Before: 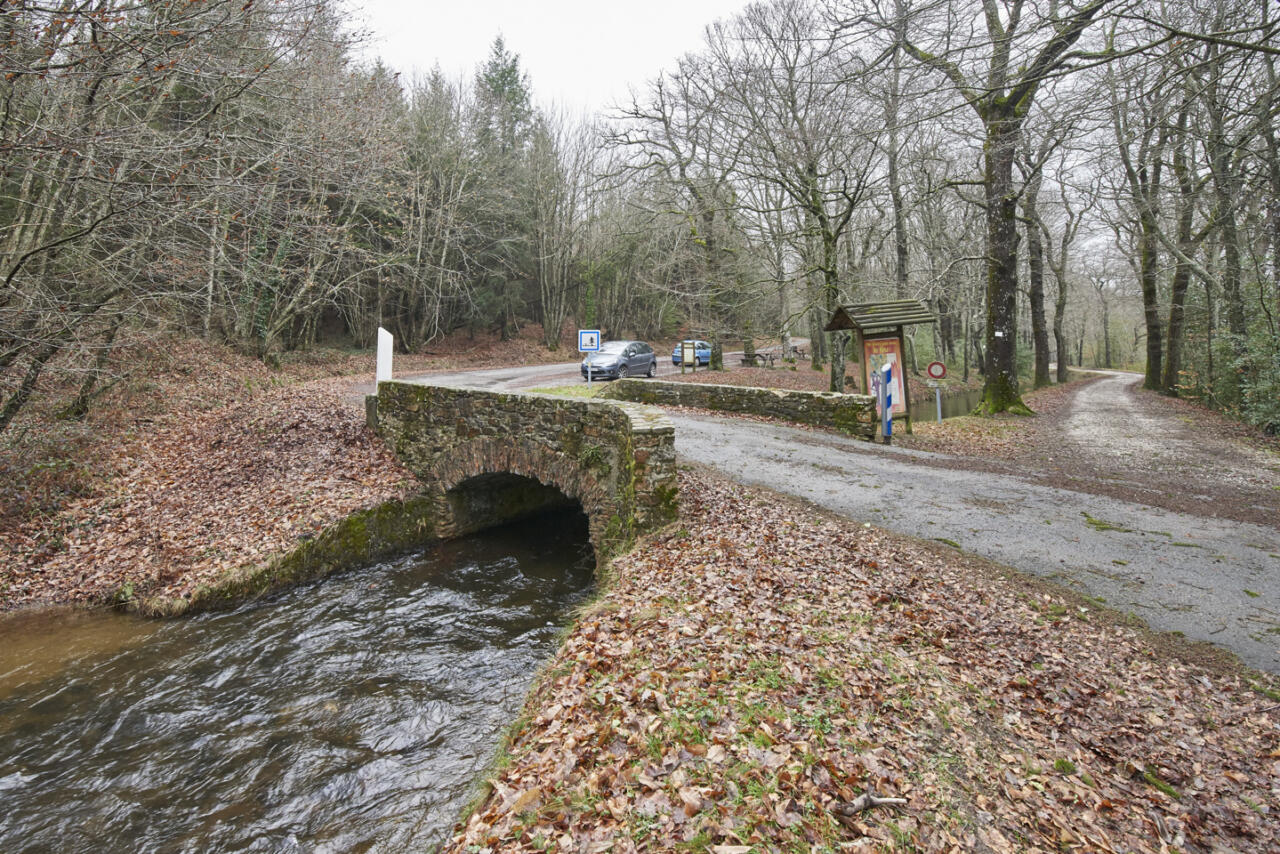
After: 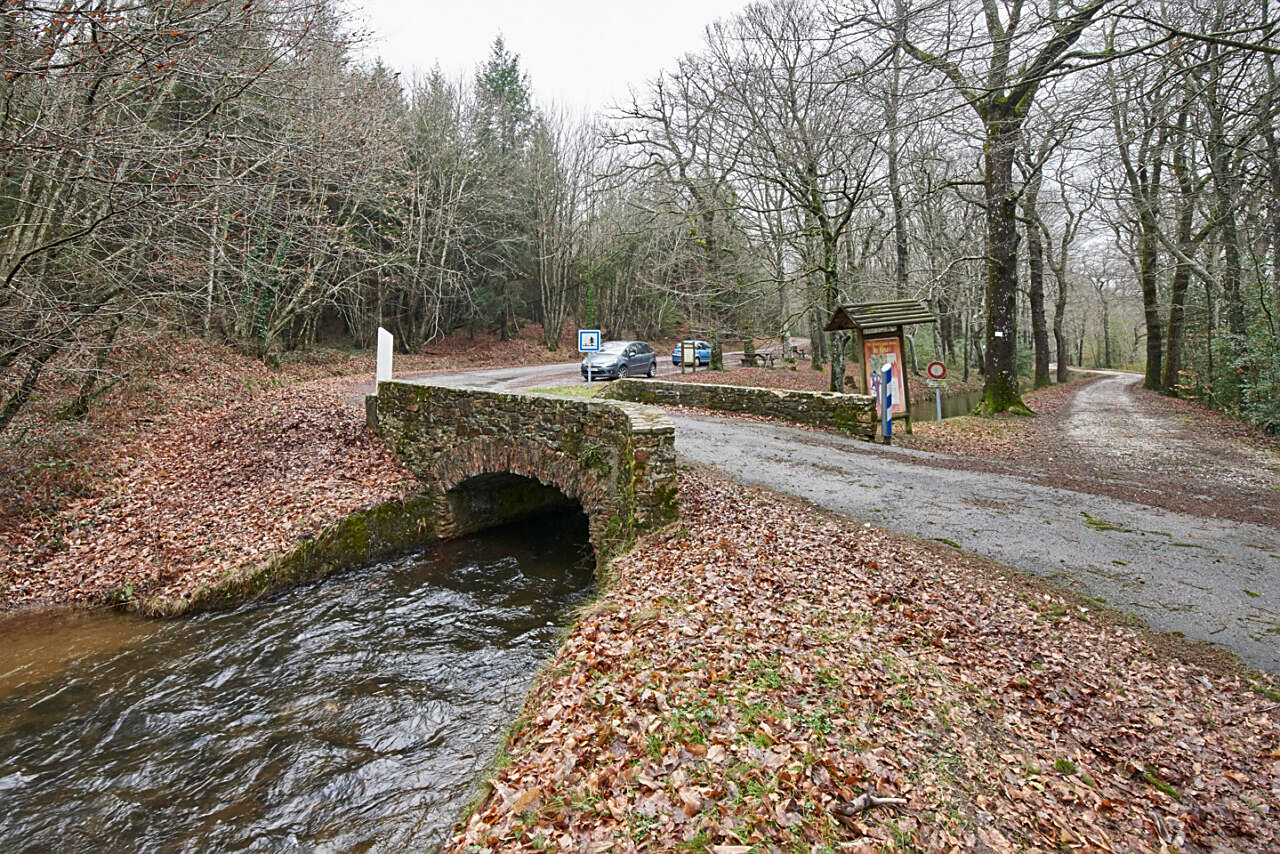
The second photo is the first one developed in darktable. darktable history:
sharpen: on, module defaults
contrast brightness saturation: contrast 0.03, brightness -0.04
